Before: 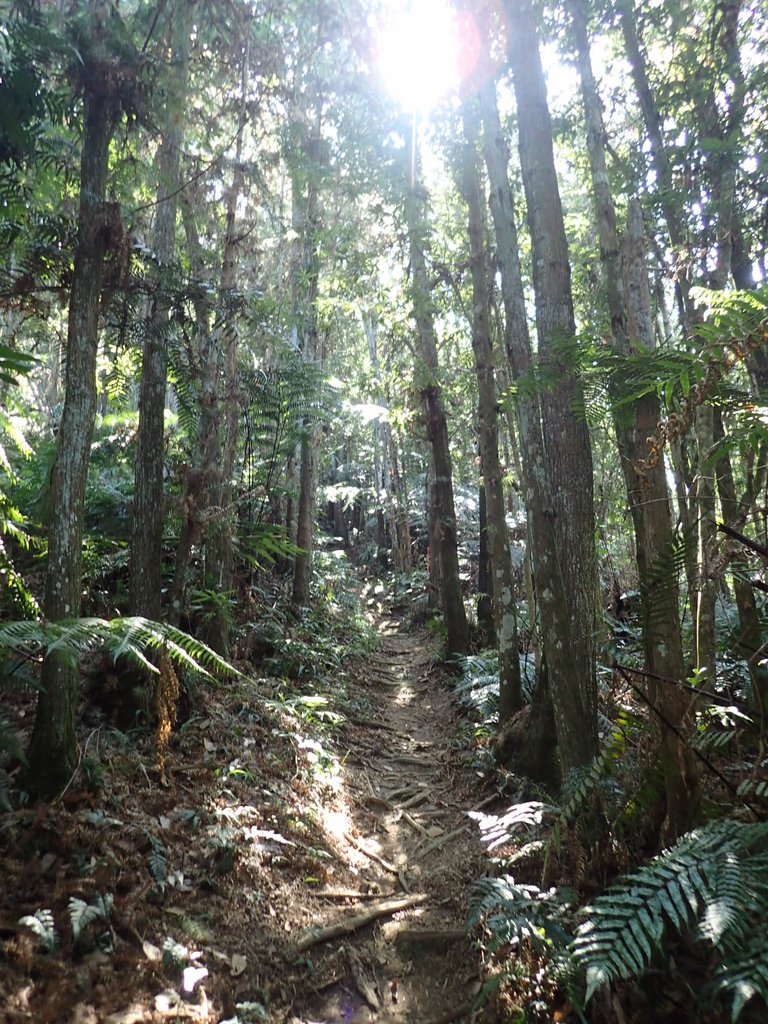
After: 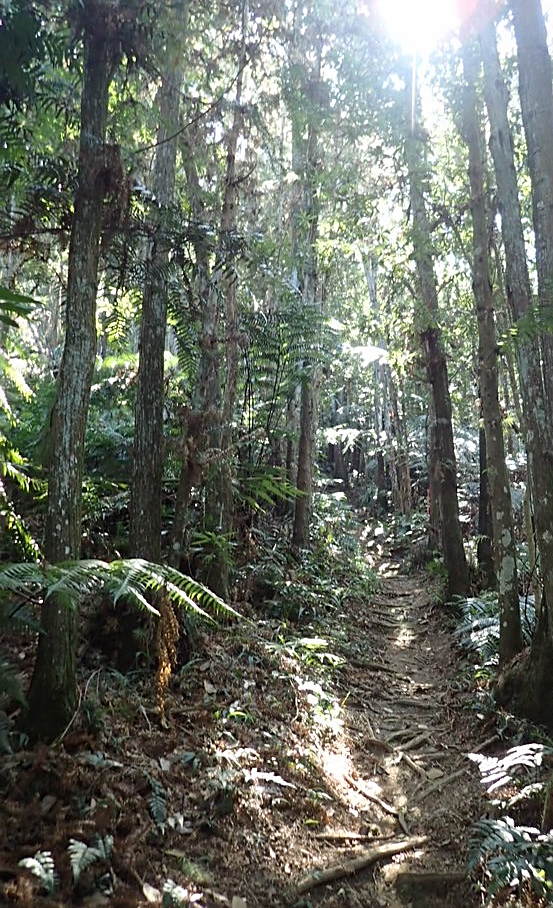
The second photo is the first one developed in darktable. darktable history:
crop: top 5.751%, right 27.891%, bottom 5.566%
sharpen: amount 0.489
